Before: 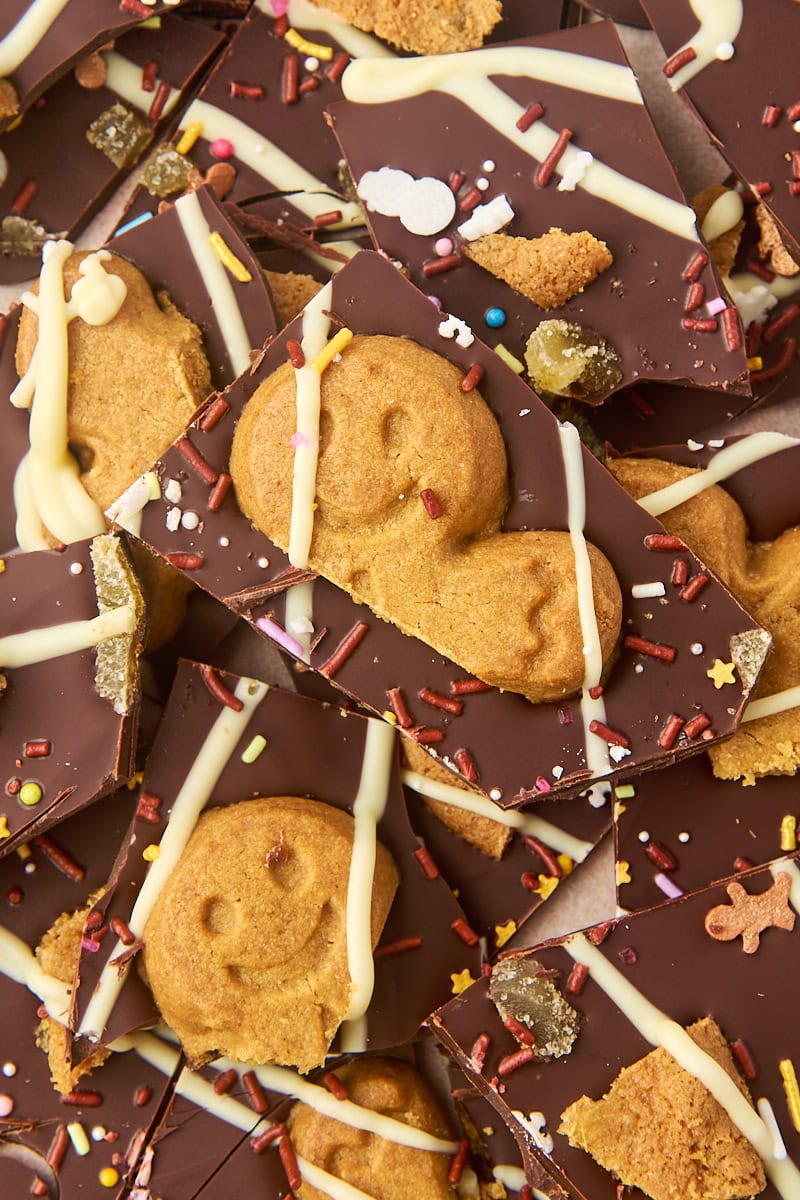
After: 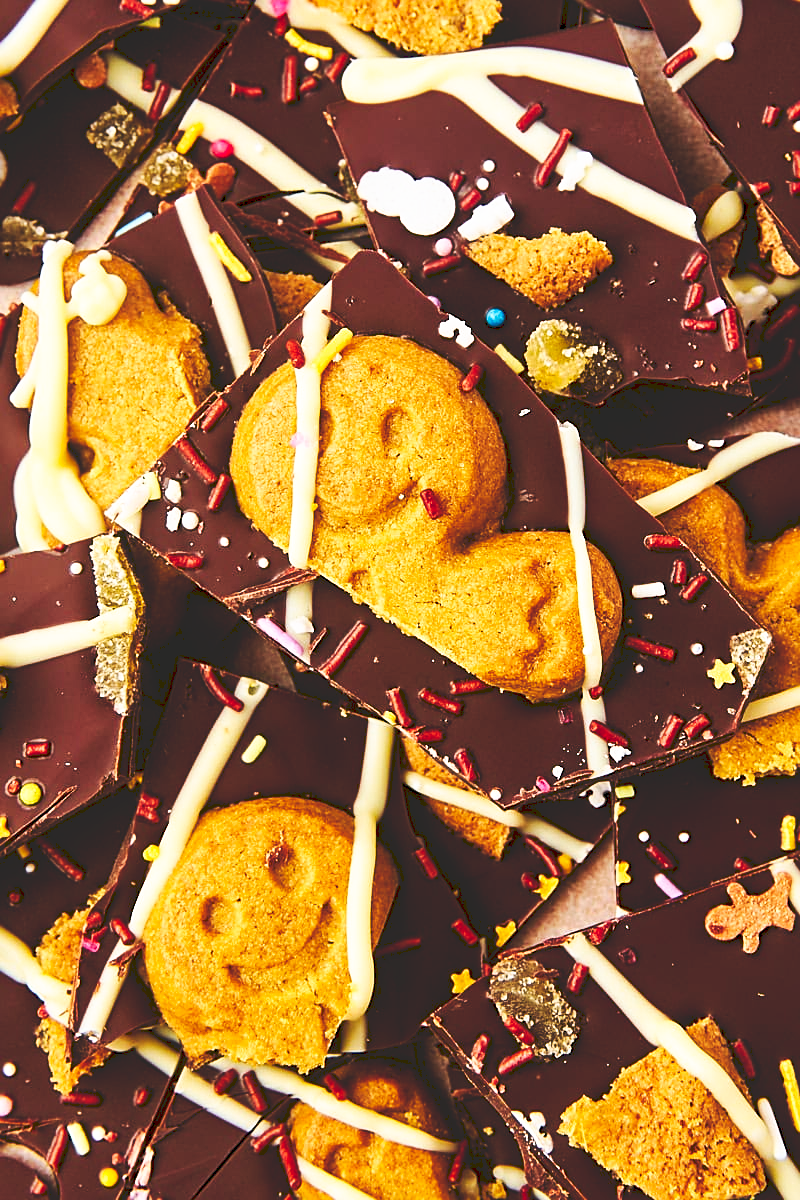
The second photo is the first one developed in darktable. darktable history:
haze removal: strength 0.303, distance 0.254, compatibility mode true, adaptive false
sharpen: amount 0.471
tone curve: curves: ch0 [(0, 0) (0.003, 0.156) (0.011, 0.156) (0.025, 0.161) (0.044, 0.161) (0.069, 0.161) (0.1, 0.166) (0.136, 0.168) (0.177, 0.179) (0.224, 0.202) (0.277, 0.241) (0.335, 0.296) (0.399, 0.378) (0.468, 0.484) (0.543, 0.604) (0.623, 0.728) (0.709, 0.822) (0.801, 0.918) (0.898, 0.98) (1, 1)], preserve colors none
